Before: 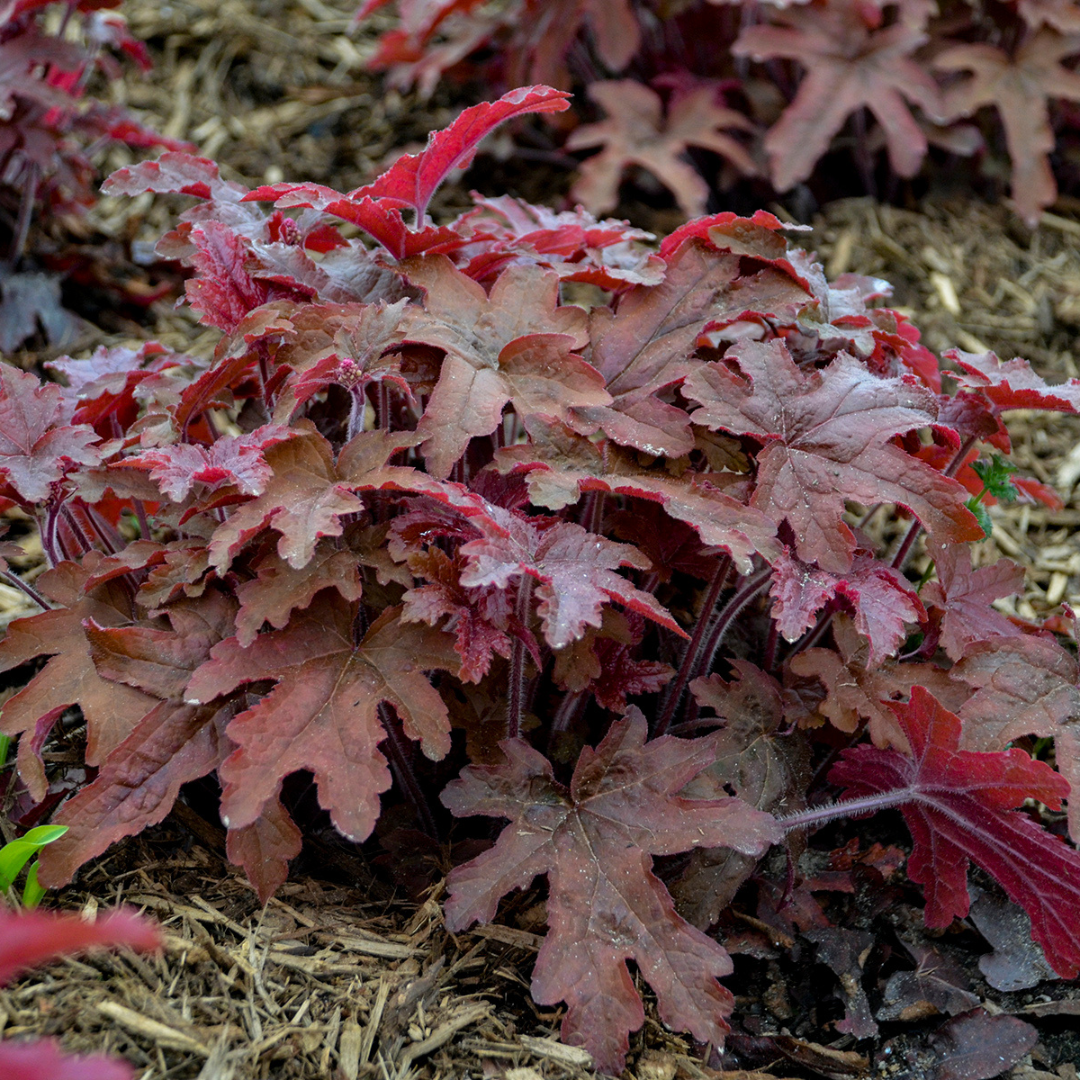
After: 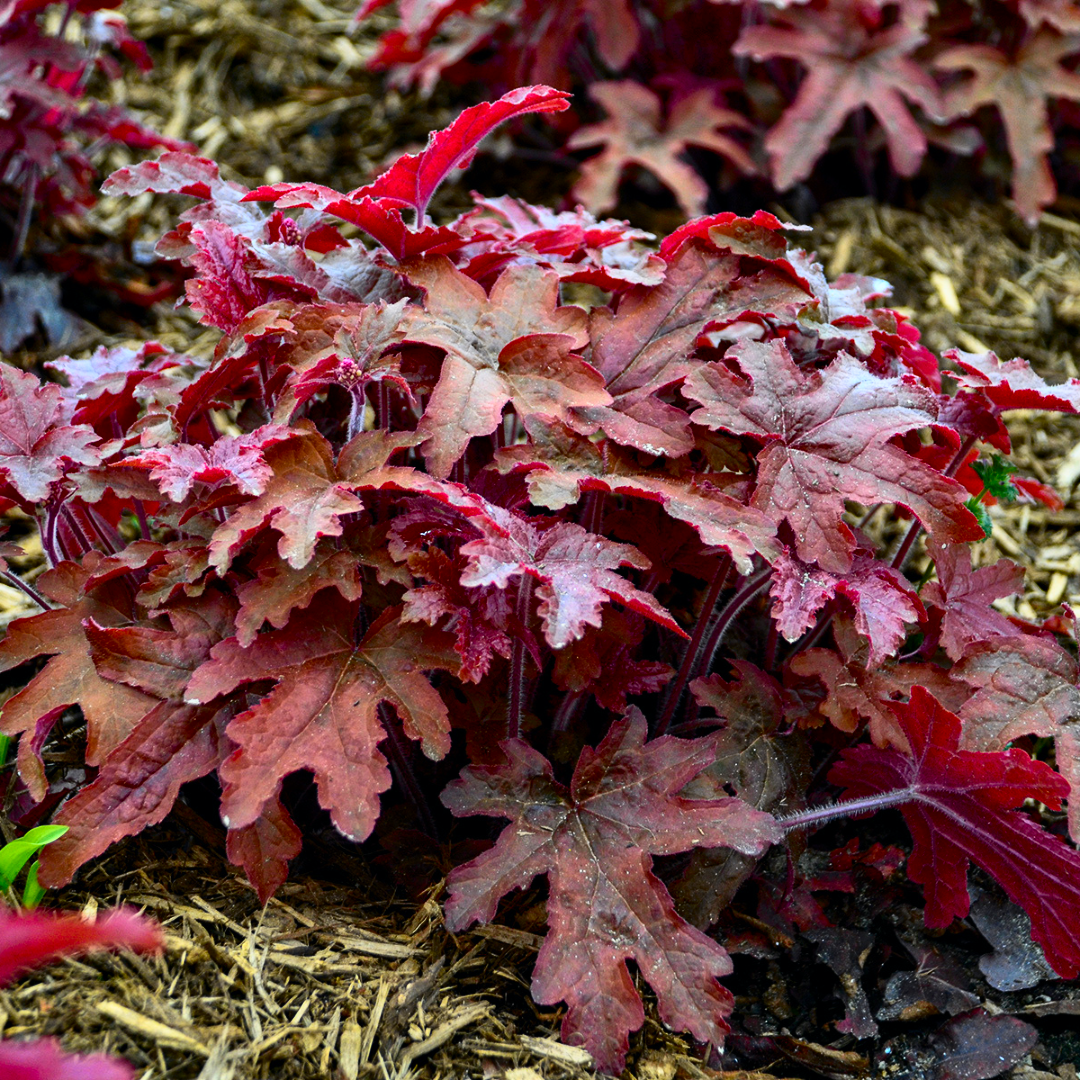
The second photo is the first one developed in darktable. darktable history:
tone curve: curves: ch0 [(0, 0) (0.187, 0.12) (0.384, 0.363) (0.577, 0.681) (0.735, 0.881) (0.864, 0.959) (1, 0.987)]; ch1 [(0, 0) (0.402, 0.36) (0.476, 0.466) (0.501, 0.501) (0.518, 0.514) (0.564, 0.614) (0.614, 0.664) (0.741, 0.829) (1, 1)]; ch2 [(0, 0) (0.429, 0.387) (0.483, 0.481) (0.503, 0.501) (0.522, 0.533) (0.564, 0.605) (0.615, 0.697) (0.702, 0.774) (1, 0.895)], color space Lab, independent channels
